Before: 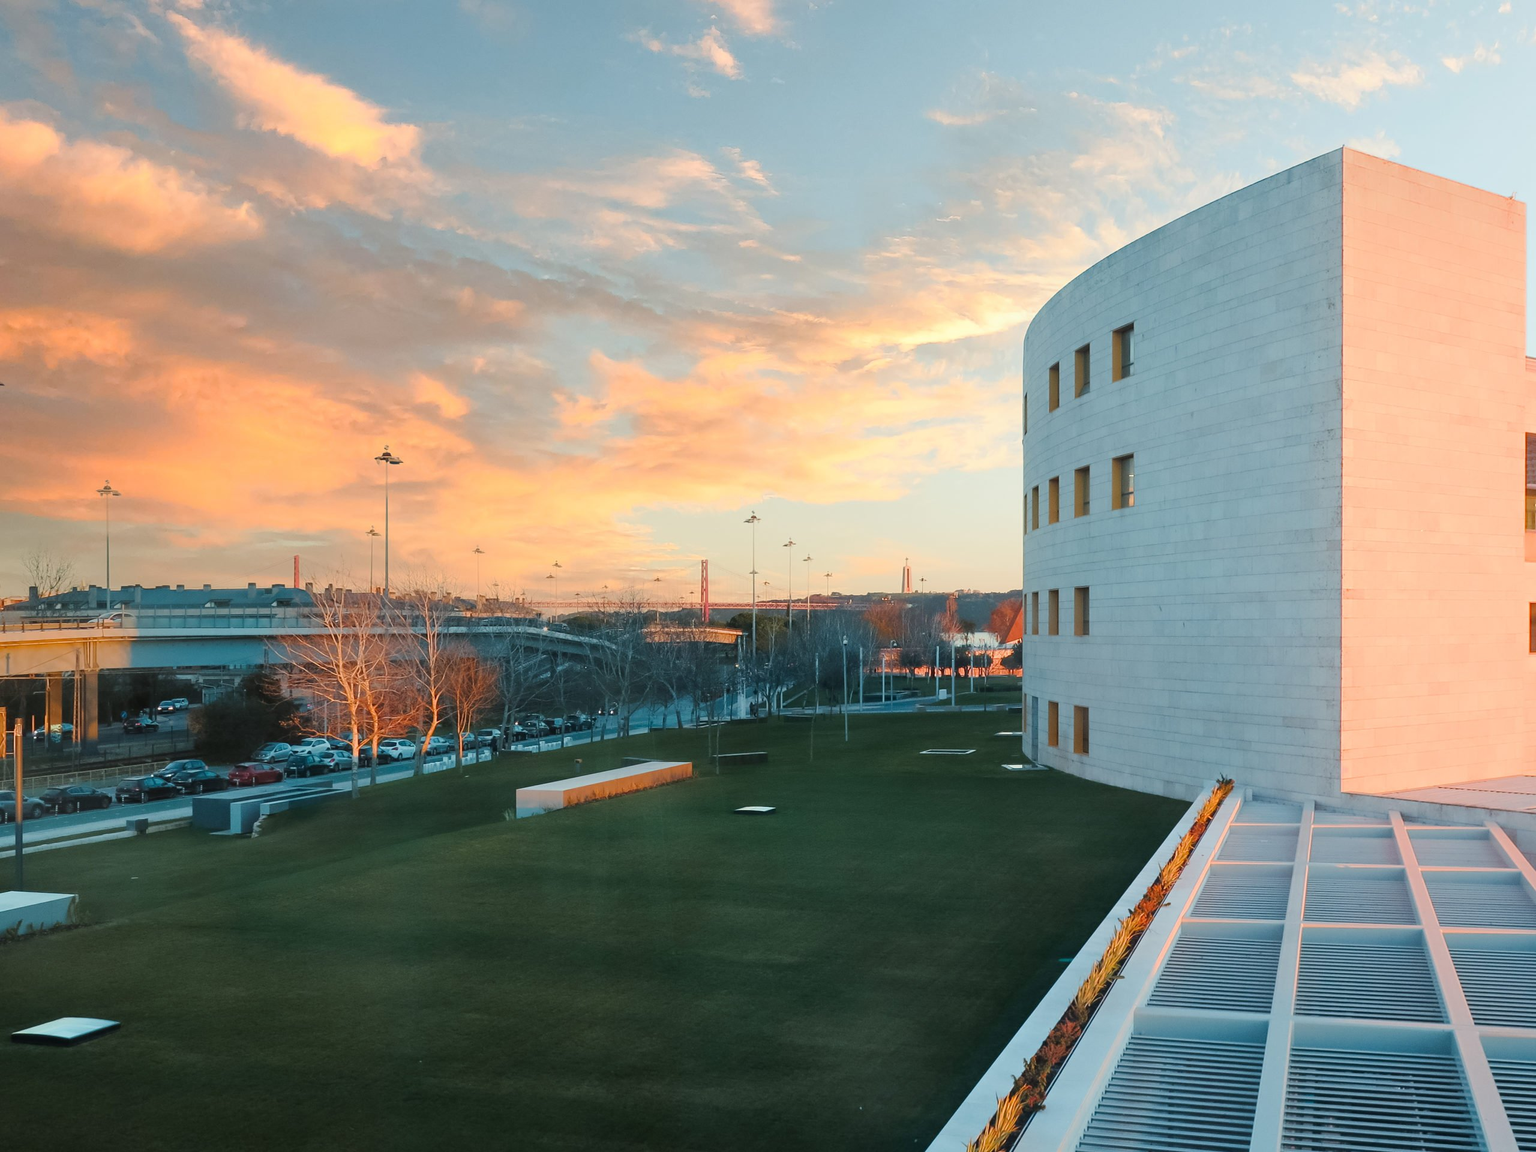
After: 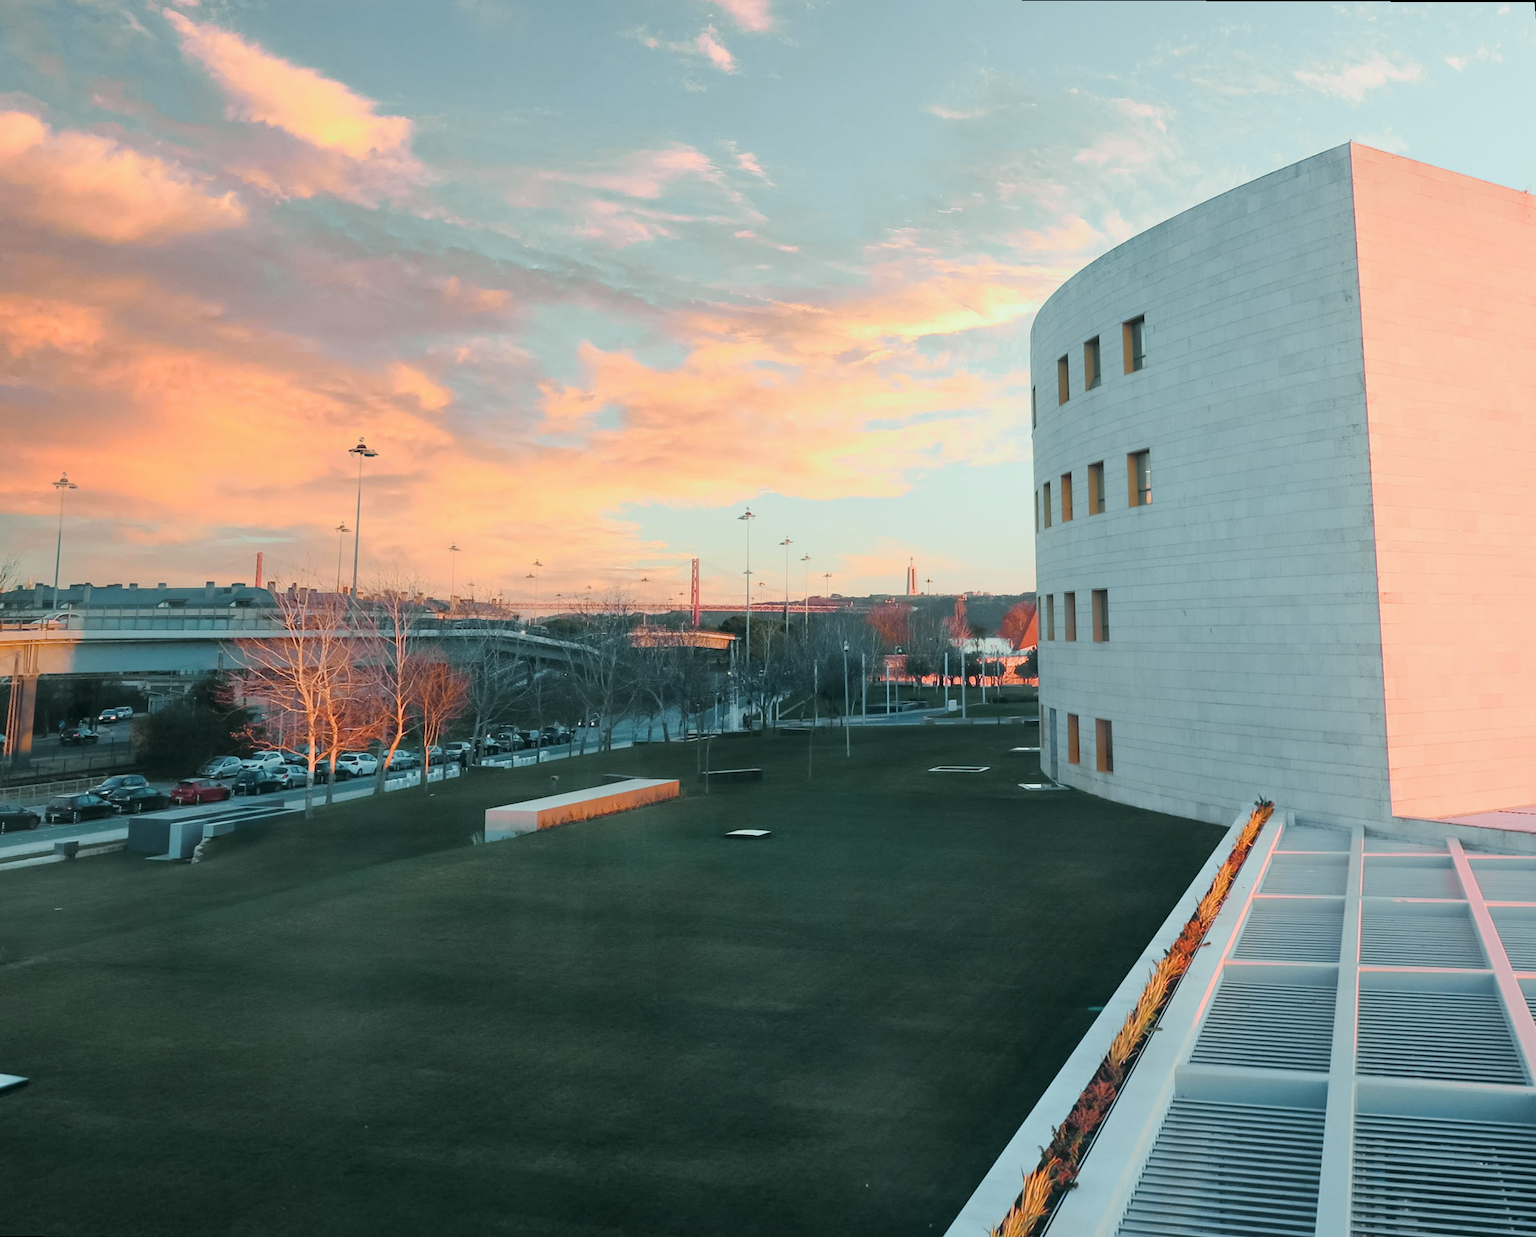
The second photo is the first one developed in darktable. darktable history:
rotate and perspective: rotation 0.215°, lens shift (vertical) -0.139, crop left 0.069, crop right 0.939, crop top 0.002, crop bottom 0.996
tone curve: curves: ch0 [(0, 0) (0.822, 0.825) (0.994, 0.955)]; ch1 [(0, 0) (0.226, 0.261) (0.383, 0.397) (0.46, 0.46) (0.498, 0.479) (0.524, 0.523) (0.578, 0.575) (1, 1)]; ch2 [(0, 0) (0.438, 0.456) (0.5, 0.498) (0.547, 0.515) (0.597, 0.58) (0.629, 0.603) (1, 1)], color space Lab, independent channels, preserve colors none
